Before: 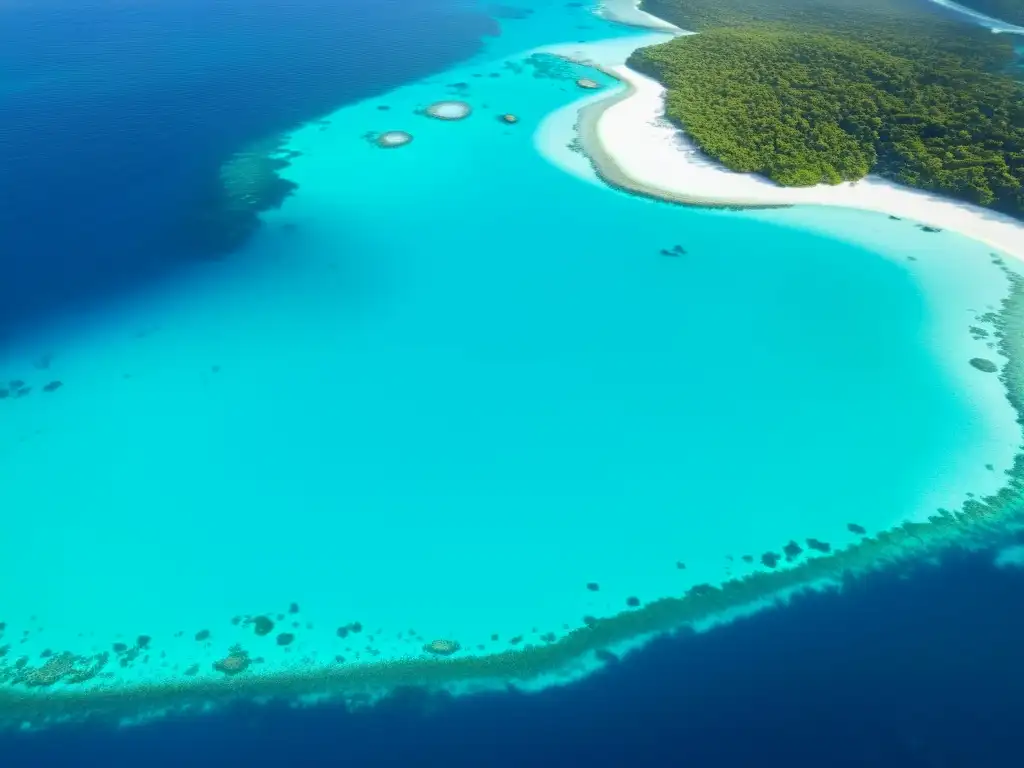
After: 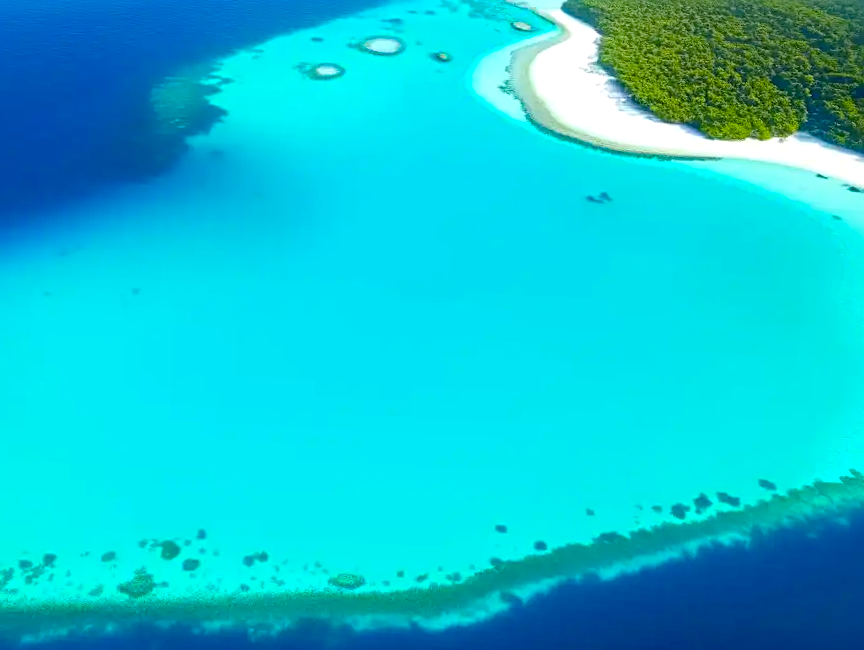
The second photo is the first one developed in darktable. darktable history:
color balance rgb: perceptual saturation grading › global saturation 36.691%, perceptual saturation grading › shadows 34.722%, global vibrance 14.836%
exposure: exposure 0.201 EV, compensate highlight preservation false
color calibration: illuminant custom, x 0.345, y 0.36, temperature 5073.67 K
crop and rotate: angle -3.03°, left 5.069%, top 5.225%, right 4.677%, bottom 4.24%
sharpen: radius 1.936
